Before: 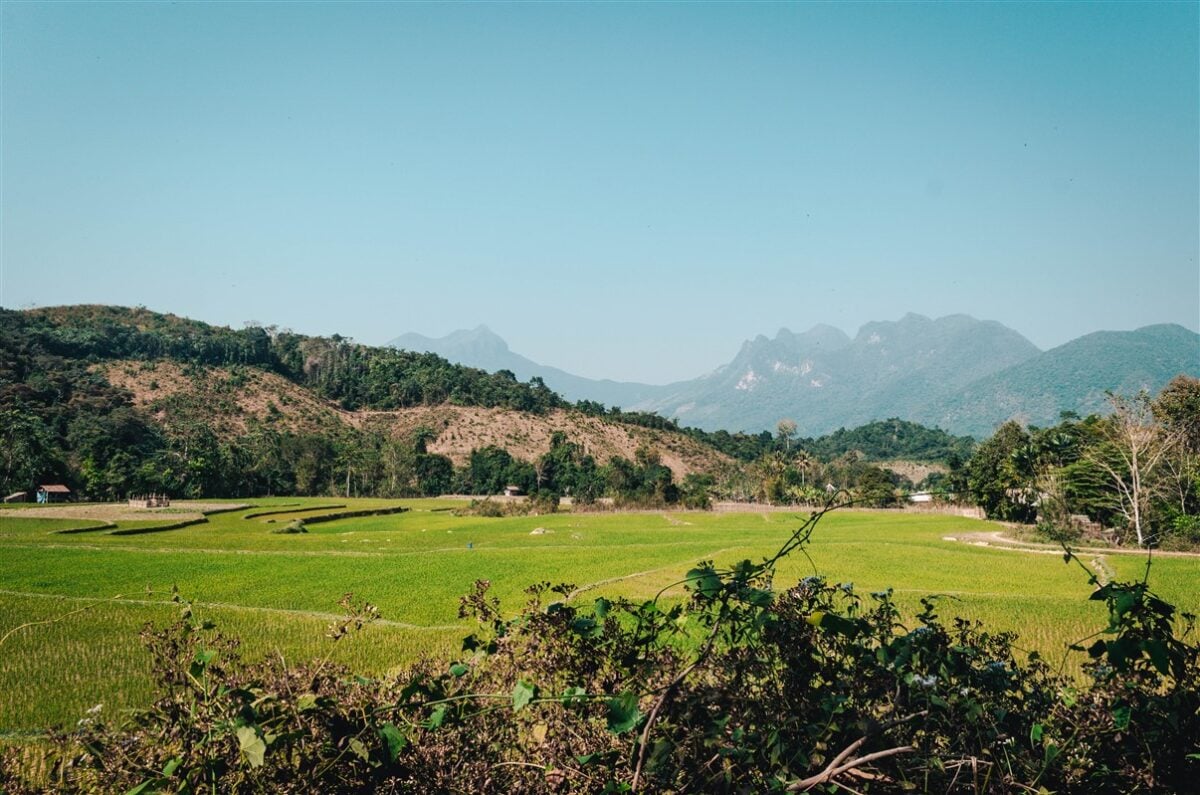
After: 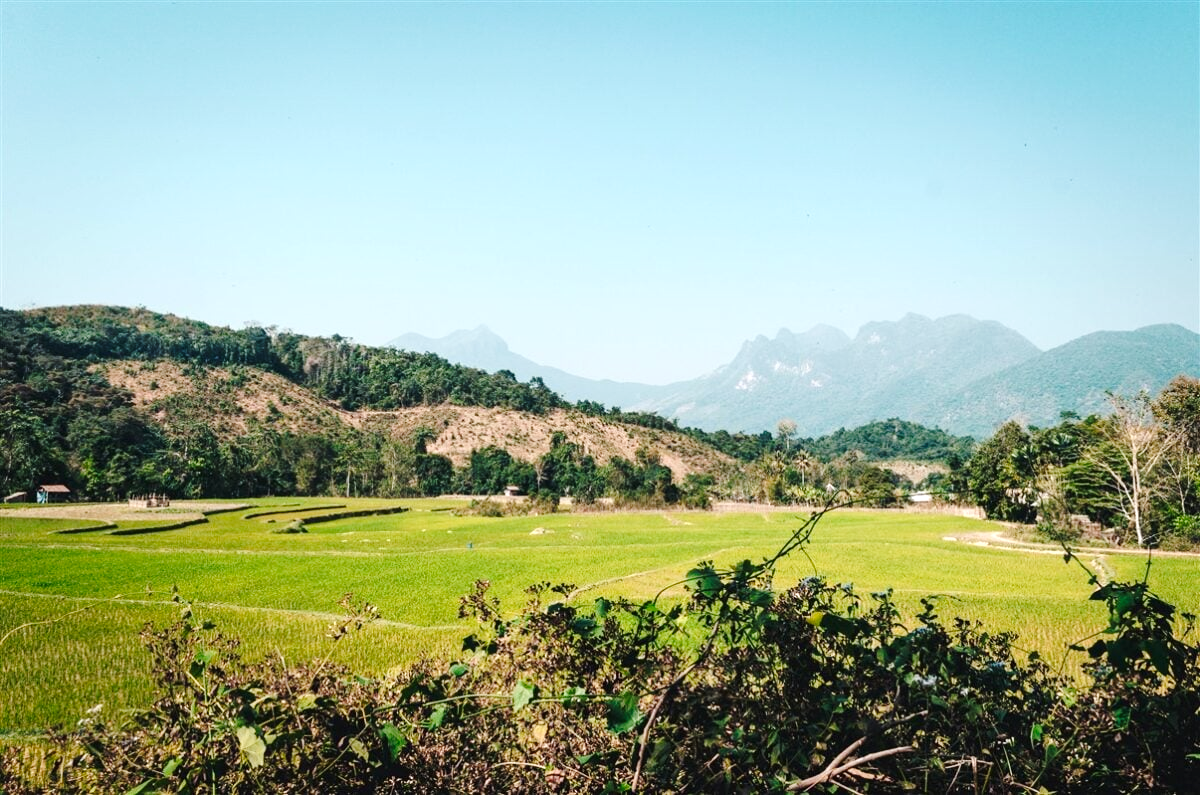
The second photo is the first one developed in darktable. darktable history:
tone curve: curves: ch0 [(0, 0) (0.23, 0.205) (0.486, 0.52) (0.822, 0.825) (0.994, 0.955)]; ch1 [(0, 0) (0.226, 0.261) (0.379, 0.442) (0.469, 0.472) (0.495, 0.495) (0.514, 0.504) (0.561, 0.568) (0.59, 0.612) (1, 1)]; ch2 [(0, 0) (0.269, 0.299) (0.459, 0.441) (0.498, 0.499) (0.523, 0.52) (0.586, 0.569) (0.635, 0.617) (0.659, 0.681) (0.718, 0.764) (1, 1)], preserve colors none
tone equalizer: -8 EV -0.784 EV, -7 EV -0.685 EV, -6 EV -0.606 EV, -5 EV -0.424 EV, -3 EV 0.369 EV, -2 EV 0.6 EV, -1 EV 0.678 EV, +0 EV 0.774 EV, smoothing diameter 24.89%, edges refinement/feathering 7.92, preserve details guided filter
